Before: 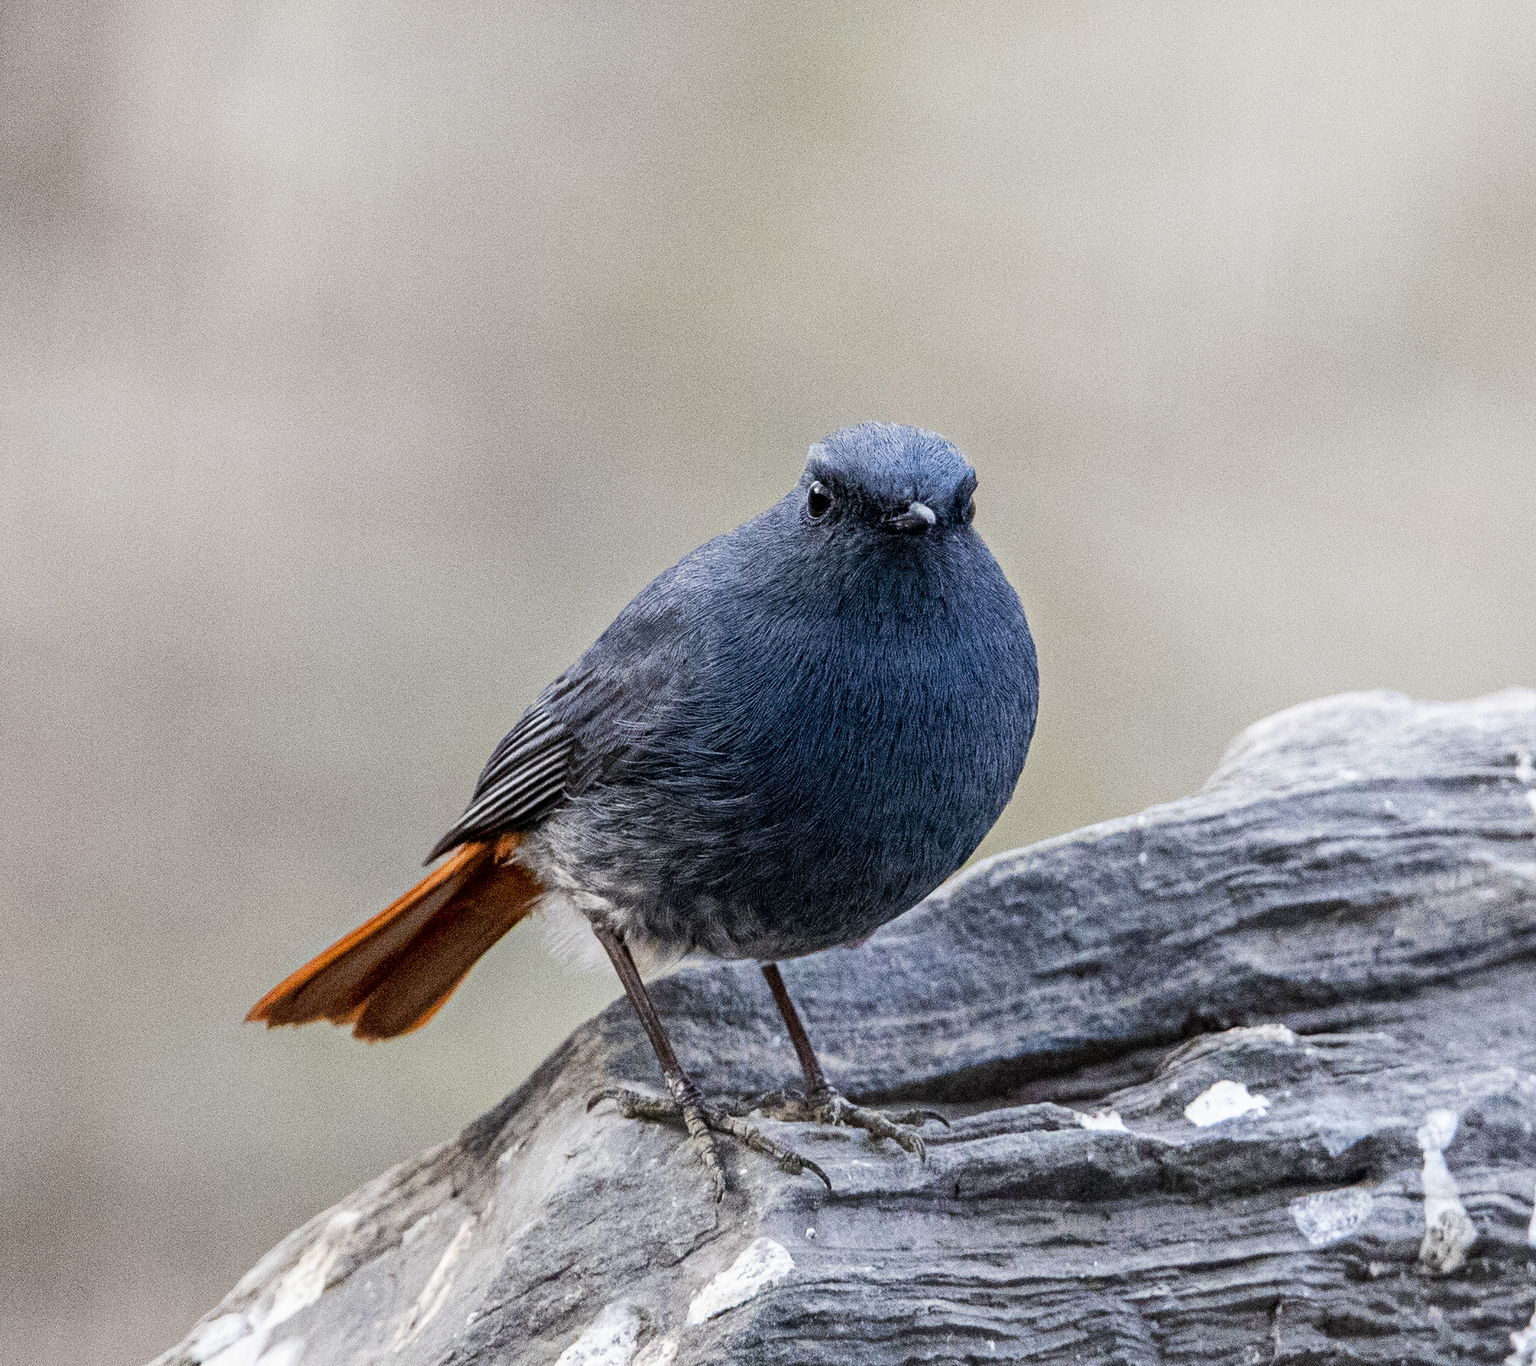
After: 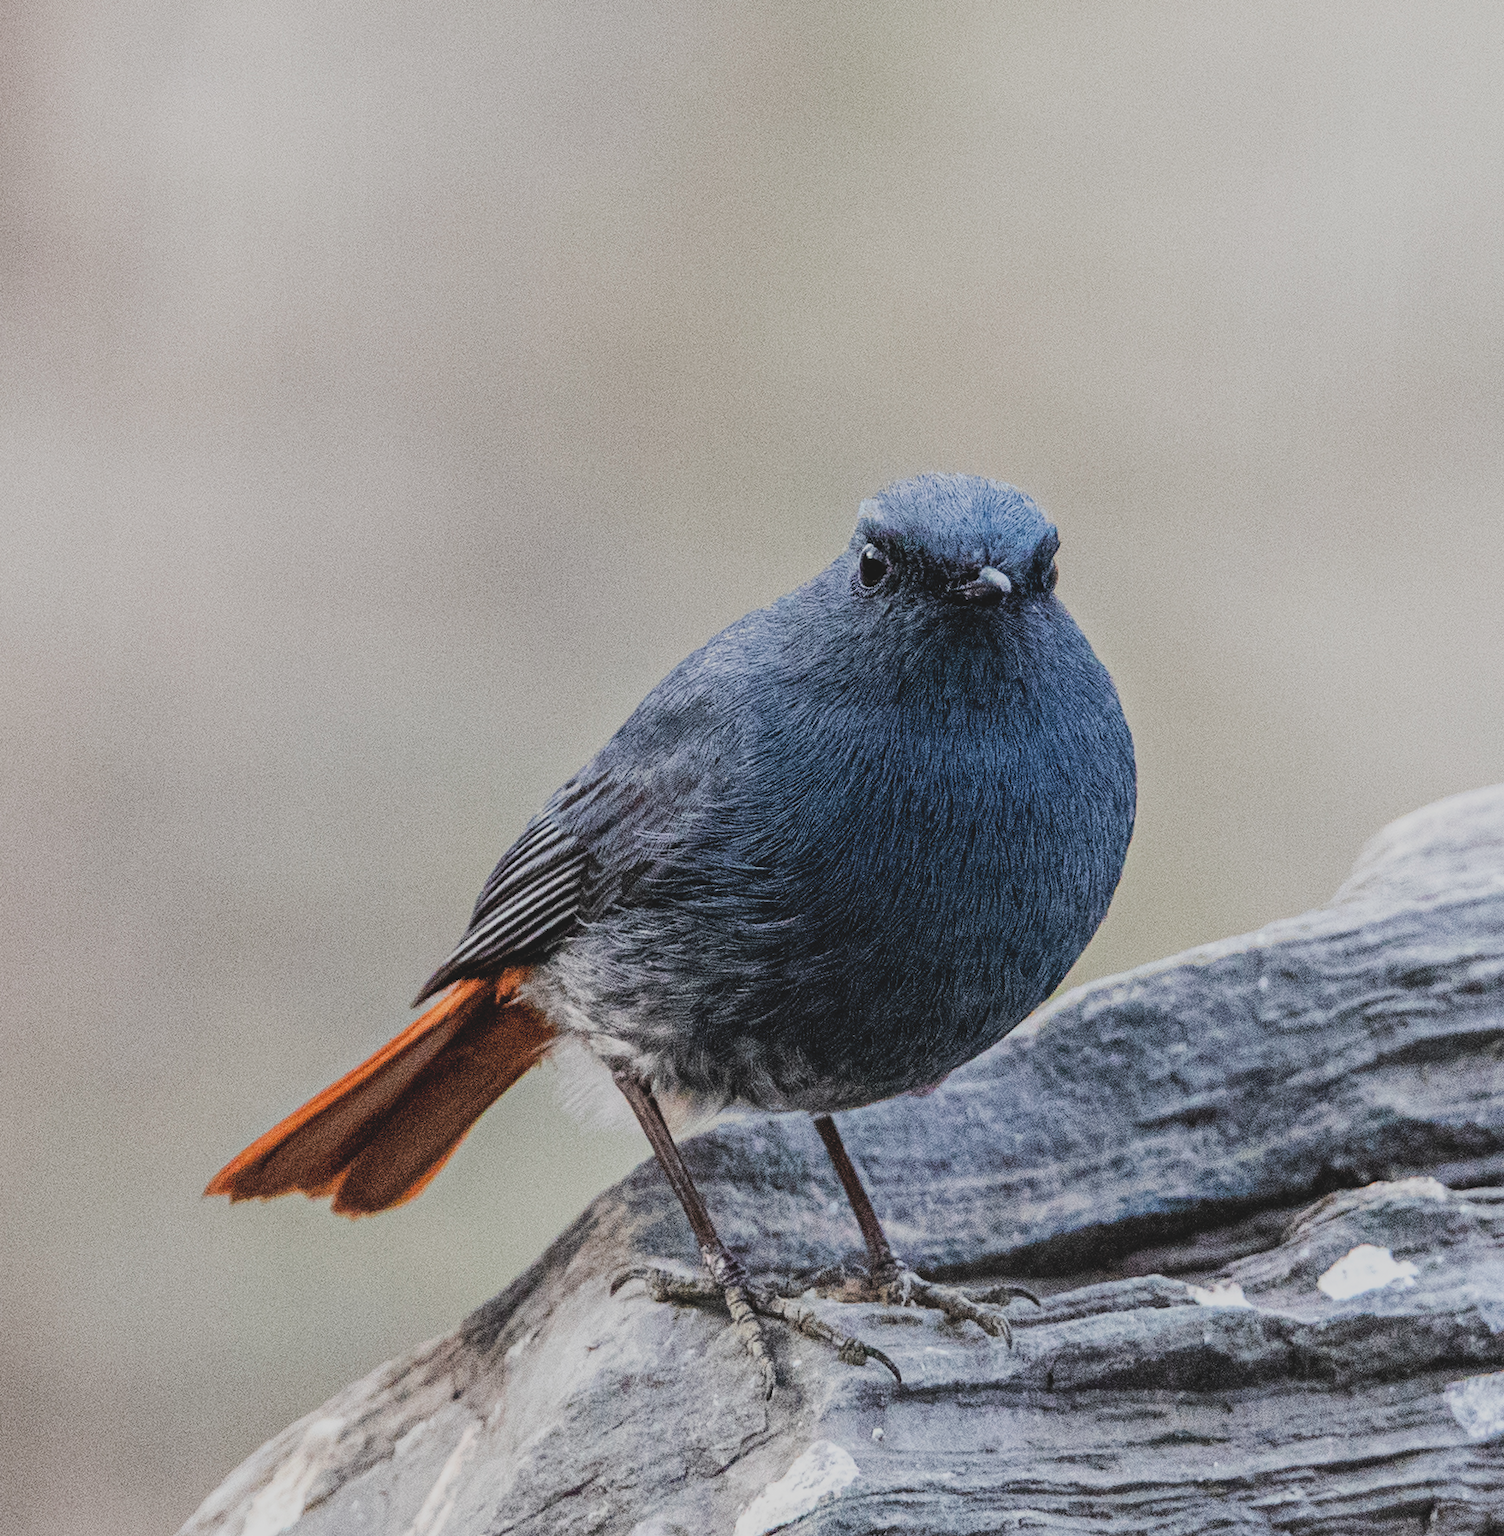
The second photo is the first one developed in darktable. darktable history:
exposure: black level correction -0.023, exposure -0.039 EV, compensate highlight preservation false
crop and rotate: angle 1°, left 4.281%, top 0.642%, right 11.383%, bottom 2.486%
local contrast: highlights 100%, shadows 100%, detail 120%, midtone range 0.2
filmic rgb: black relative exposure -7.65 EV, white relative exposure 4.56 EV, hardness 3.61
